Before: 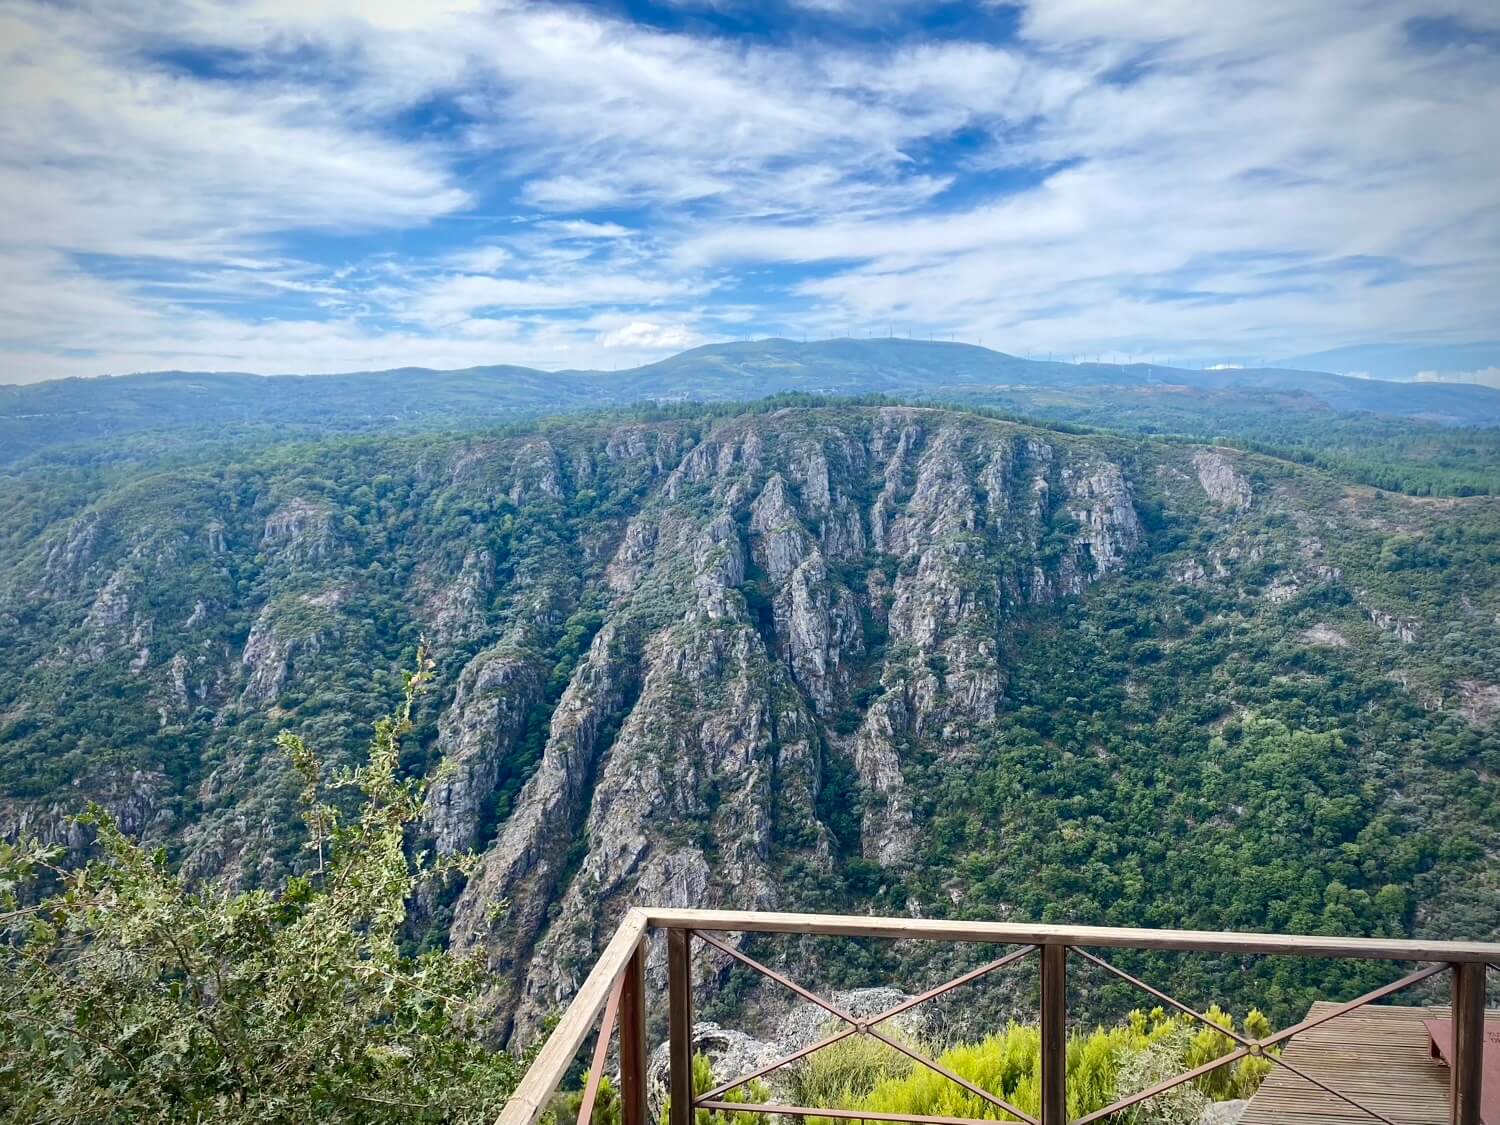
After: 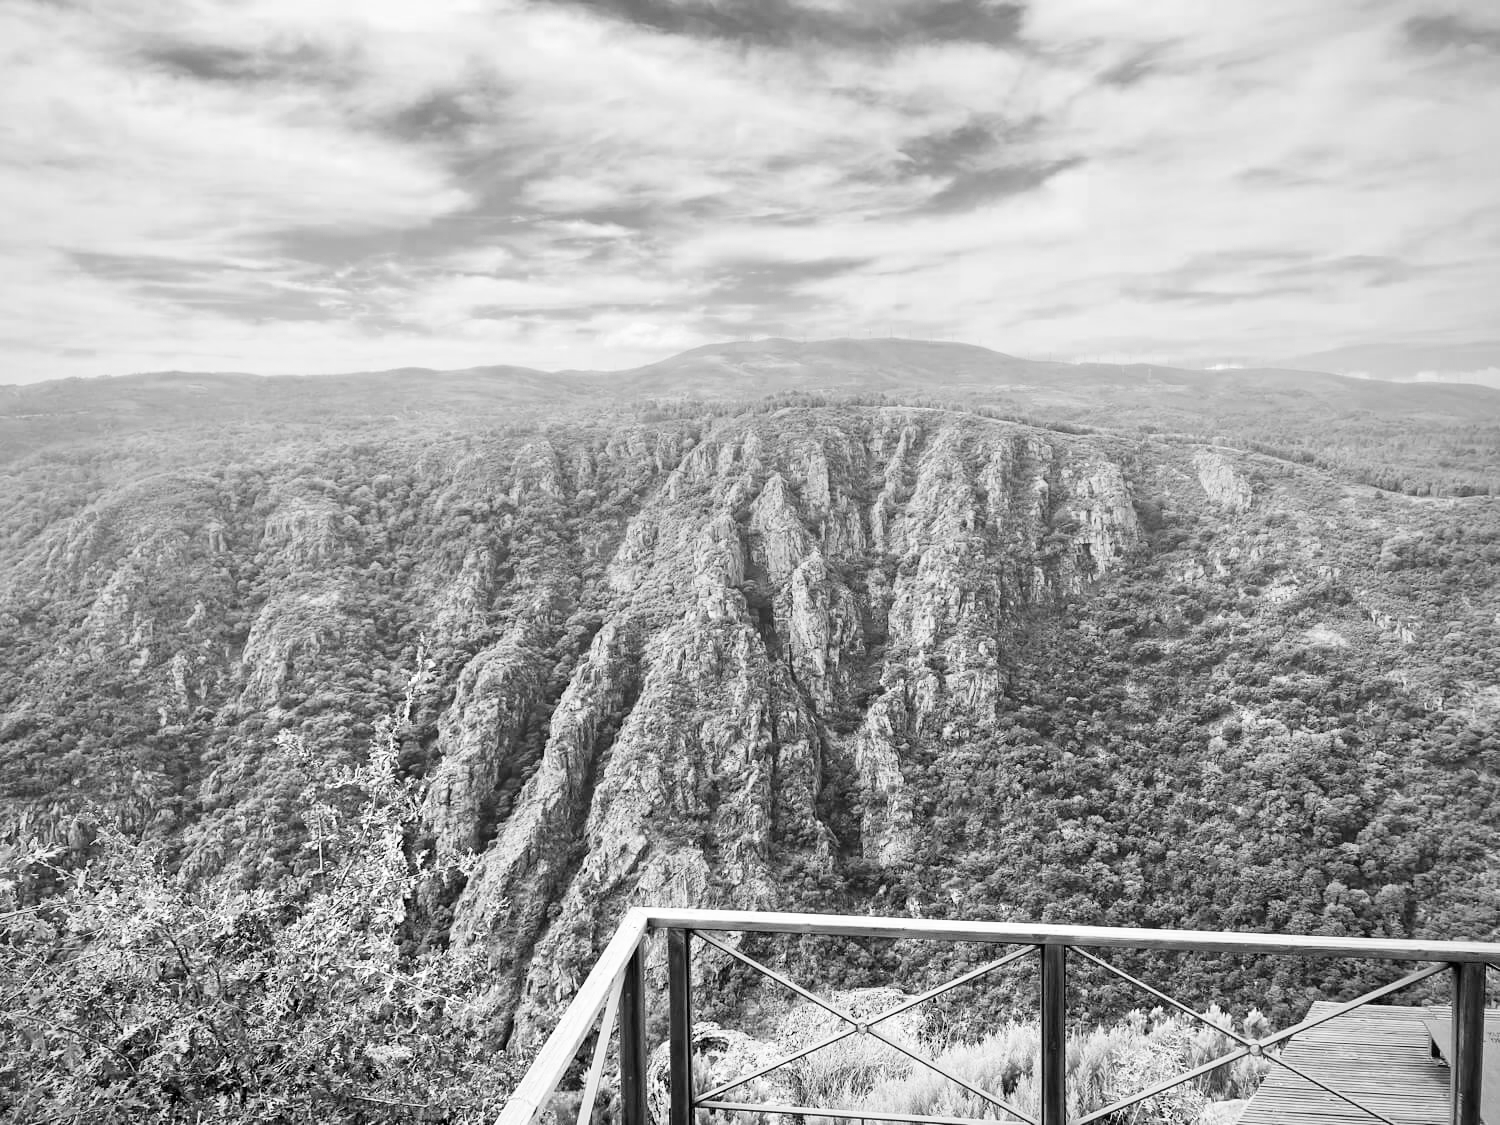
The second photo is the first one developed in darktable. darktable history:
tone equalizer: on, module defaults
white balance: red 0.984, blue 1.059
filmic rgb: middle gray luminance 9.23%, black relative exposure -10.55 EV, white relative exposure 3.45 EV, threshold 6 EV, target black luminance 0%, hardness 5.98, latitude 59.69%, contrast 1.087, highlights saturation mix 5%, shadows ↔ highlights balance 29.23%, add noise in highlights 0, color science v3 (2019), use custom middle-gray values true, iterations of high-quality reconstruction 0, contrast in highlights soft, enable highlight reconstruction true
monochrome: size 1
